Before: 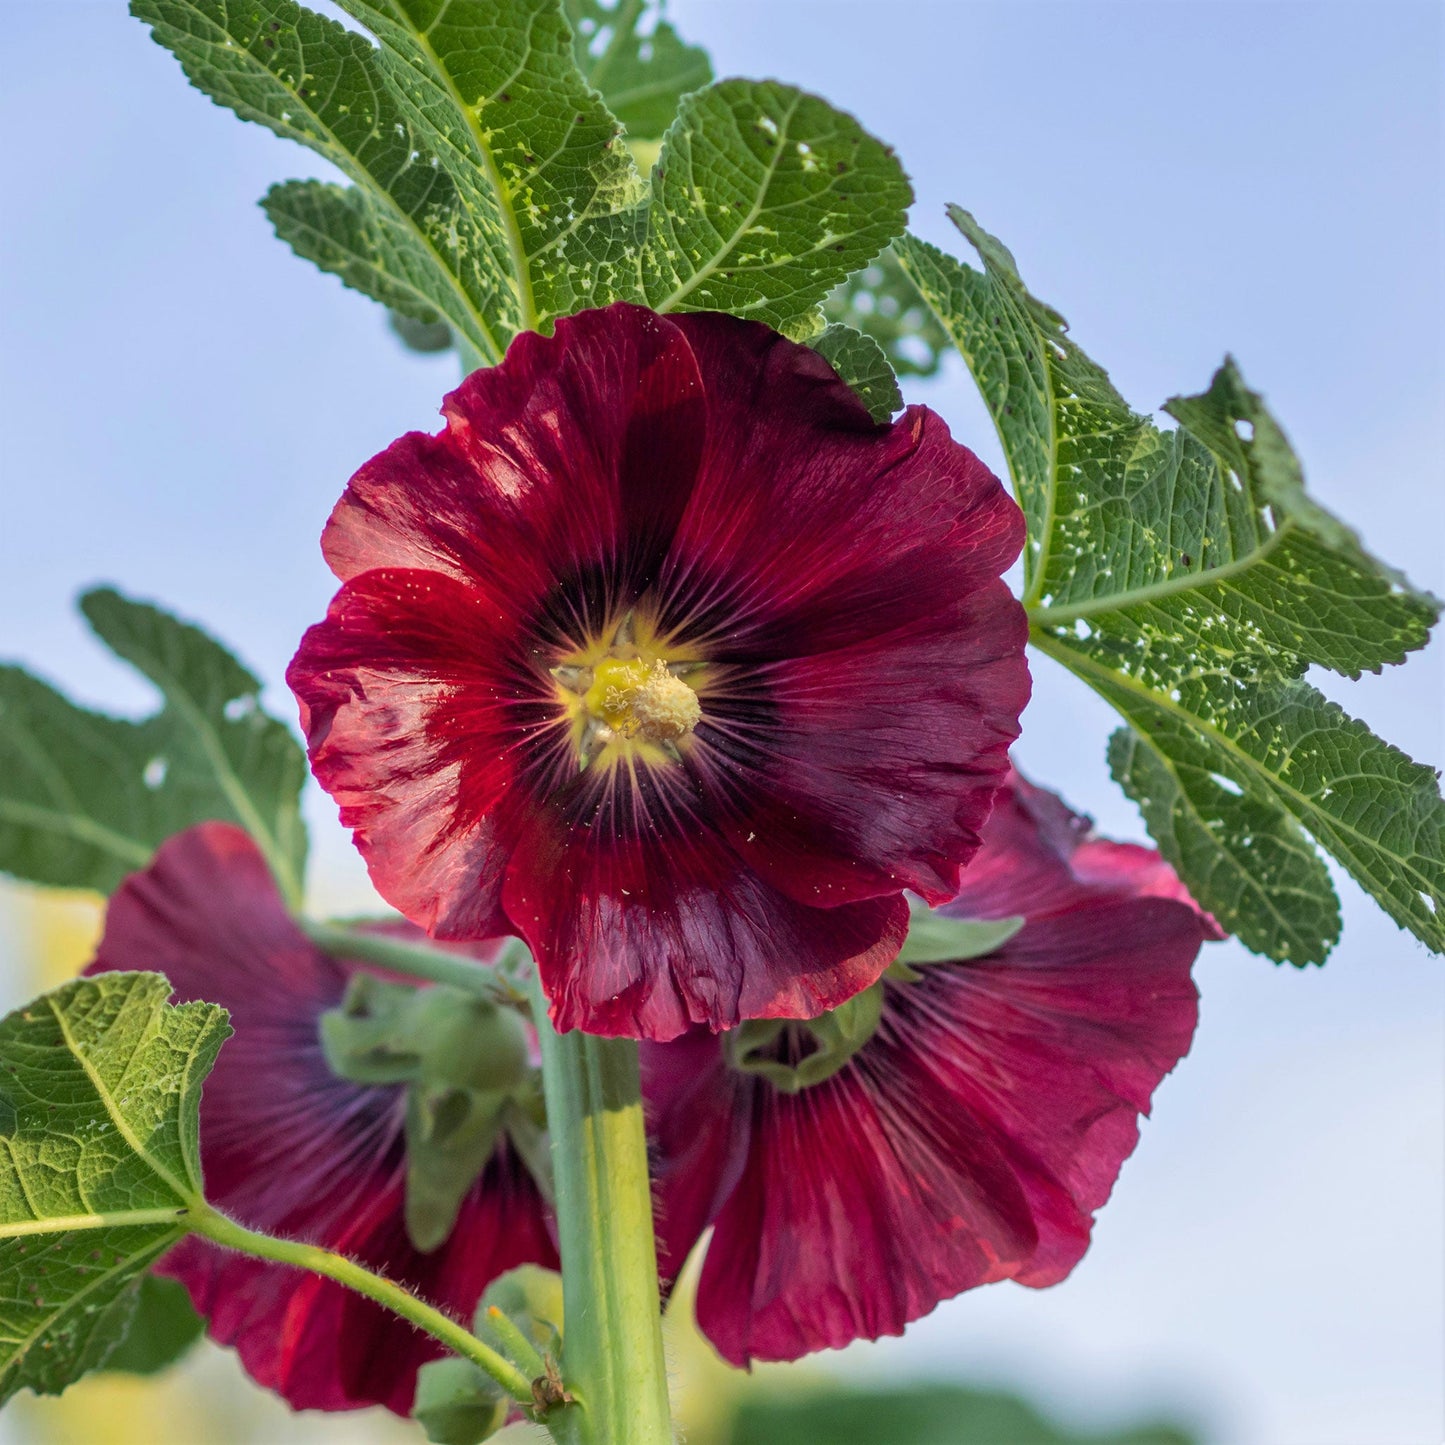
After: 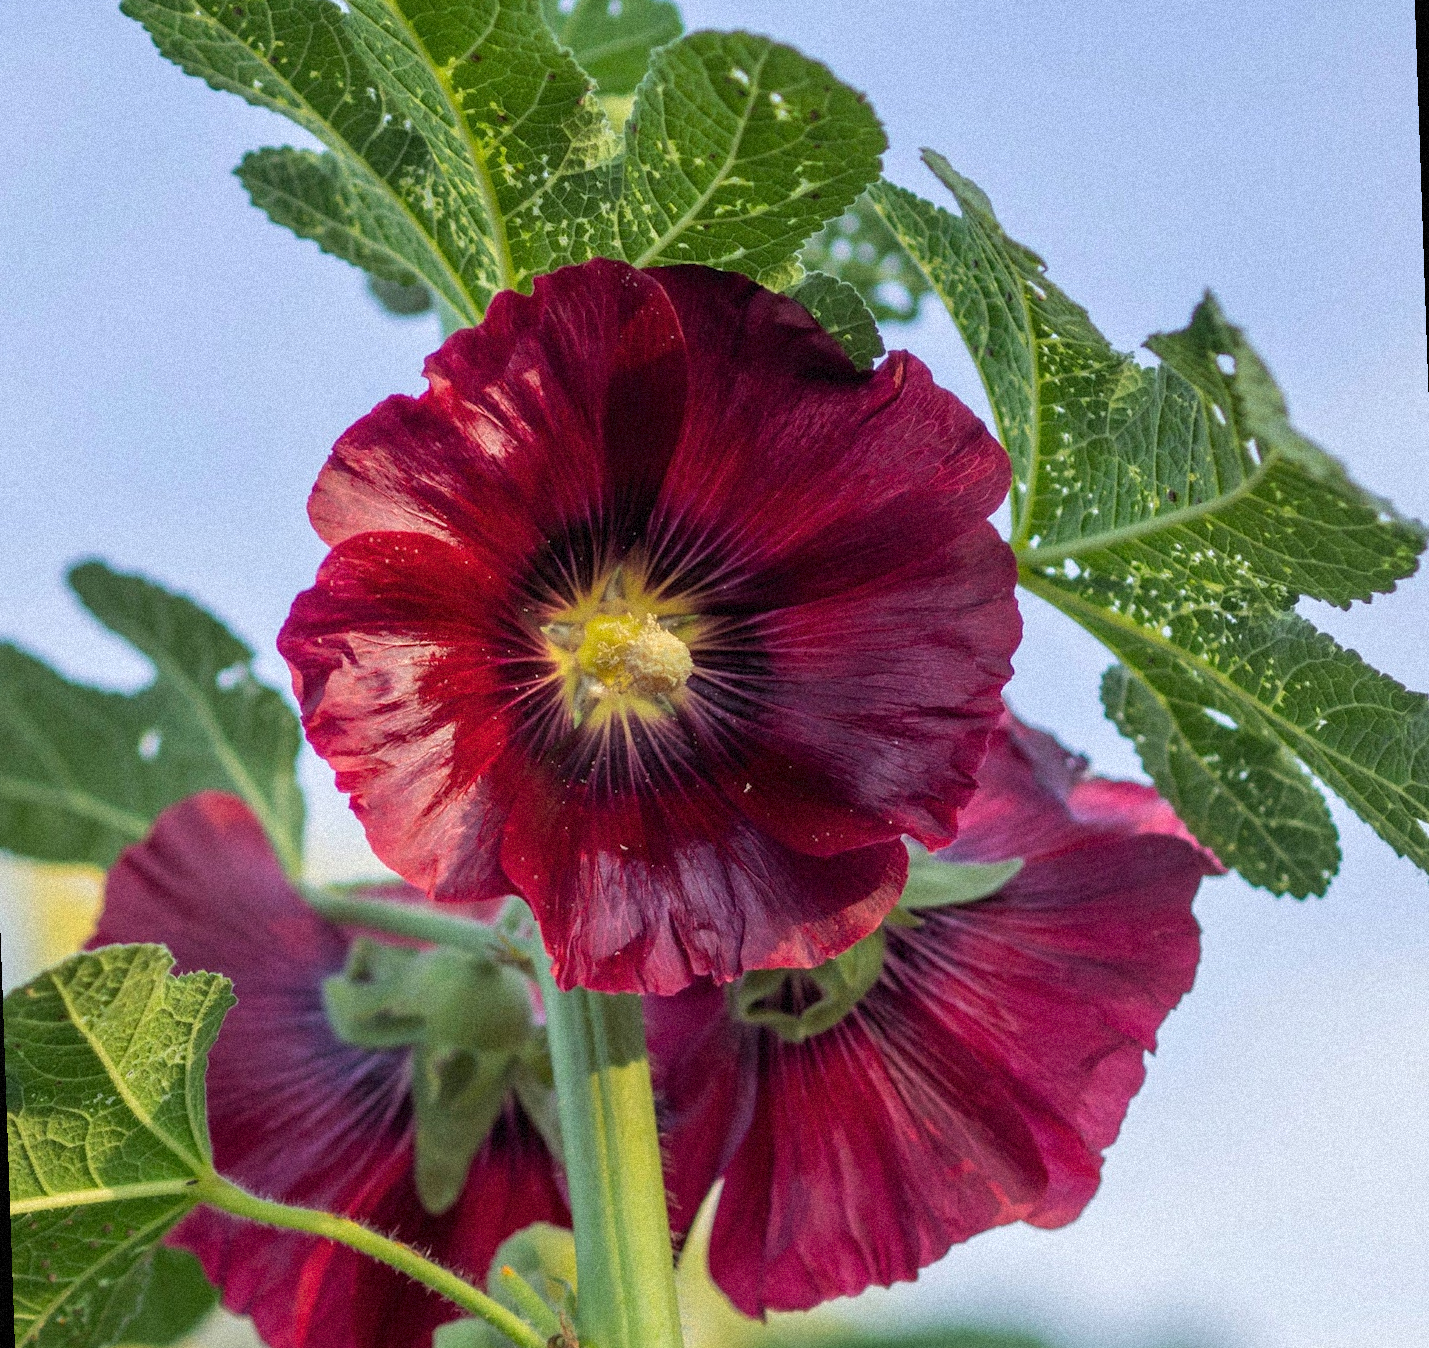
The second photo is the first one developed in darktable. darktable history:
rotate and perspective: rotation -2°, crop left 0.022, crop right 0.978, crop top 0.049, crop bottom 0.951
grain: strength 35%, mid-tones bias 0%
